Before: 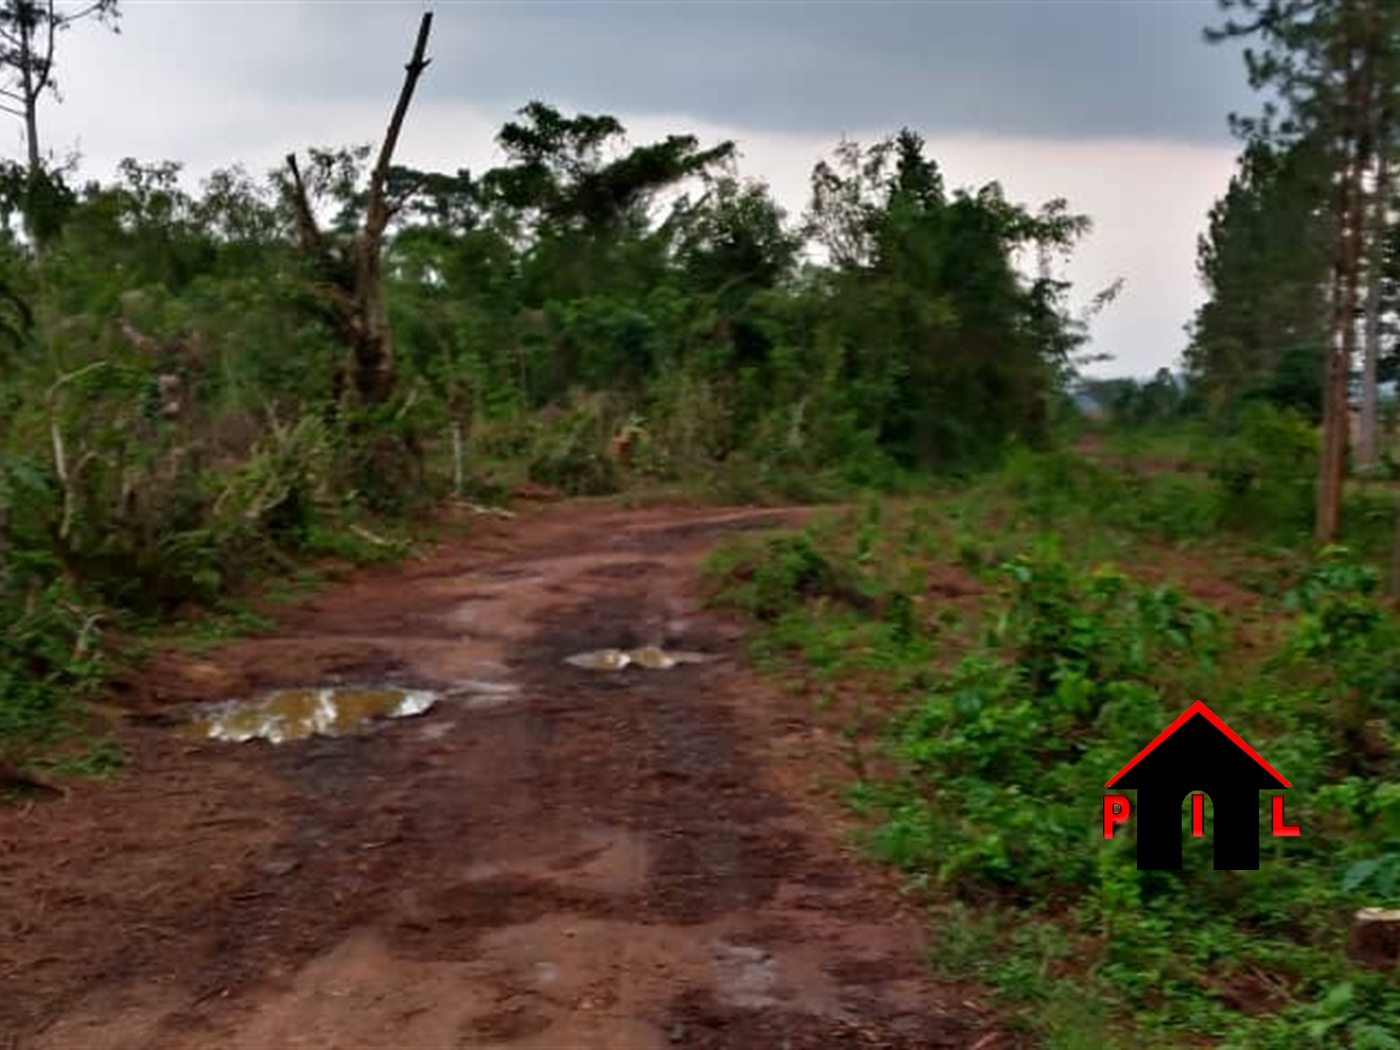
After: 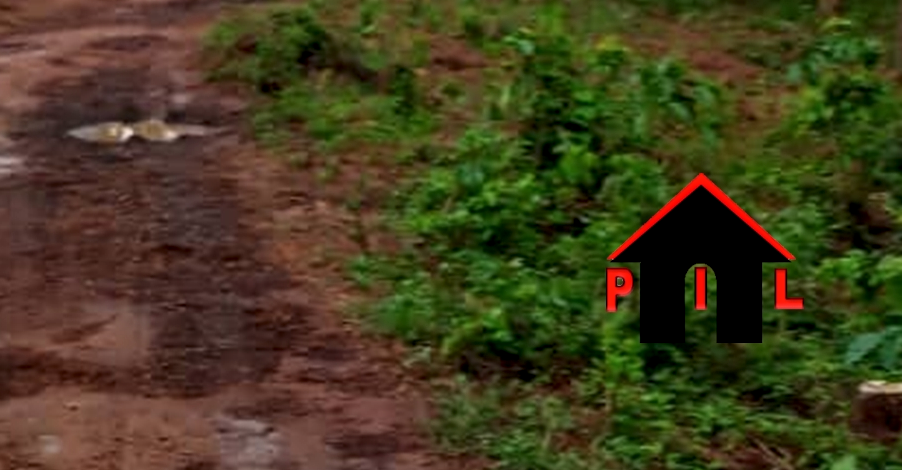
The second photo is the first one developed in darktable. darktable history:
local contrast: on, module defaults
base curve: curves: ch0 [(0, 0) (0.297, 0.298) (1, 1)], preserve colors none
crop and rotate: left 35.509%, top 50.238%, bottom 4.934%
